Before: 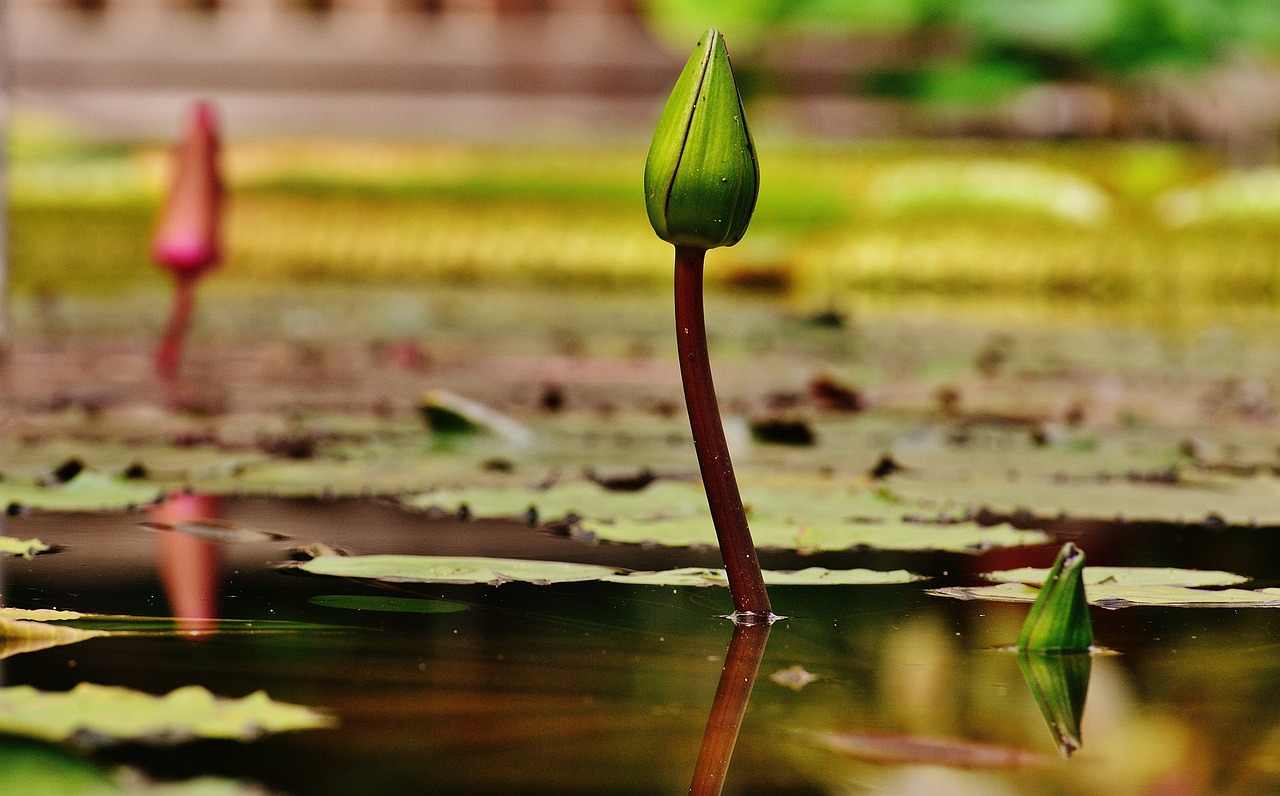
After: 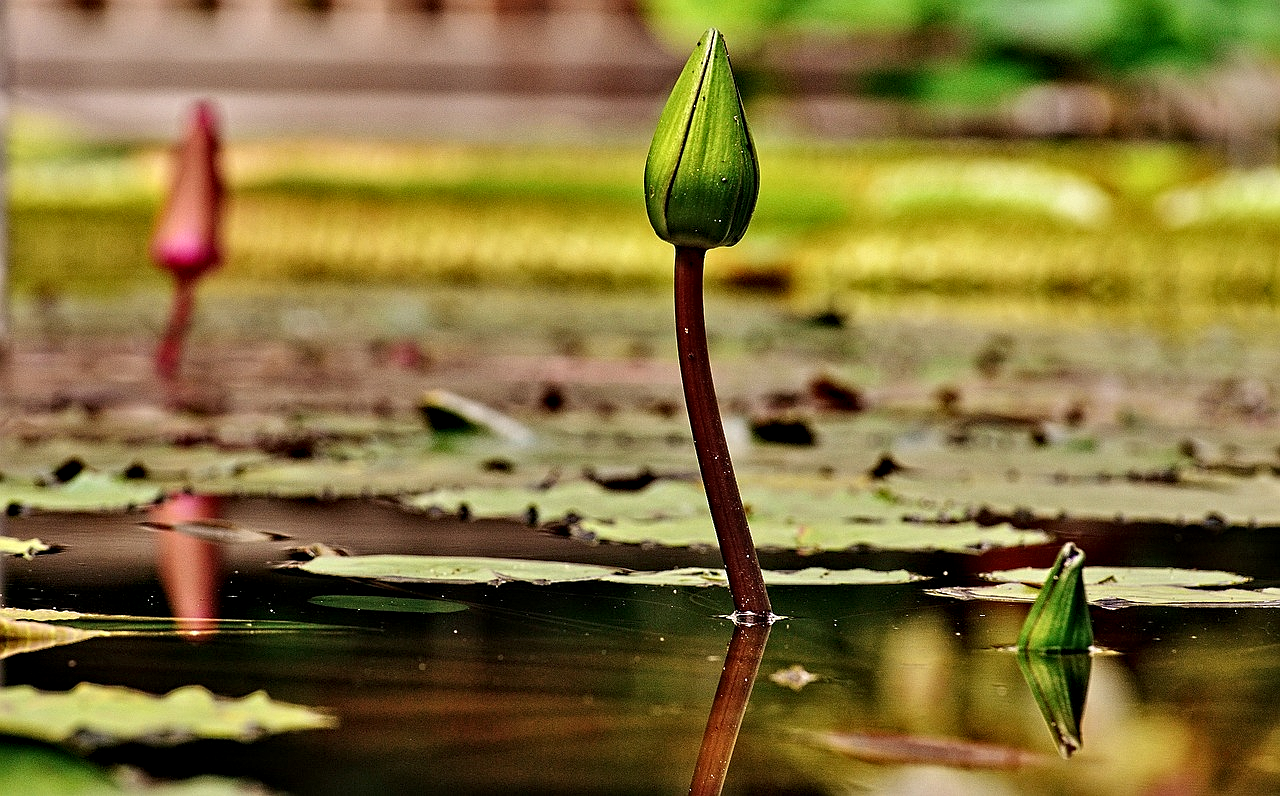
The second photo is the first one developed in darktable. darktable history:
contrast equalizer: octaves 7, y [[0.5, 0.542, 0.583, 0.625, 0.667, 0.708], [0.5 ×6], [0.5 ×6], [0 ×6], [0 ×6]]
sharpen: amount 0.2
